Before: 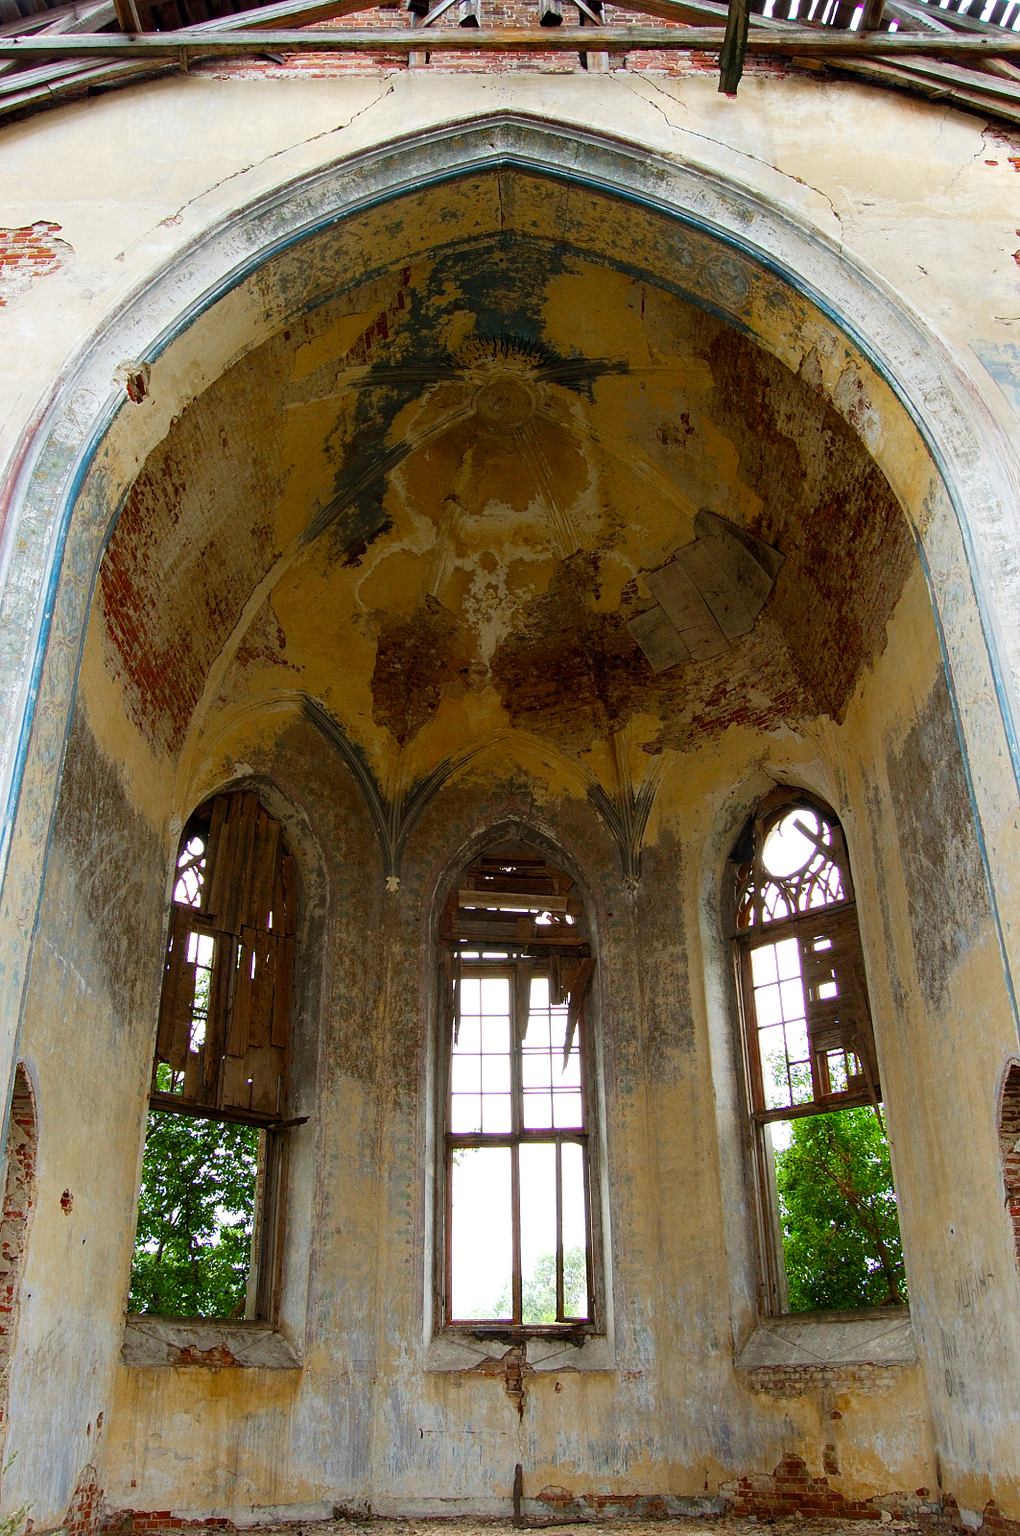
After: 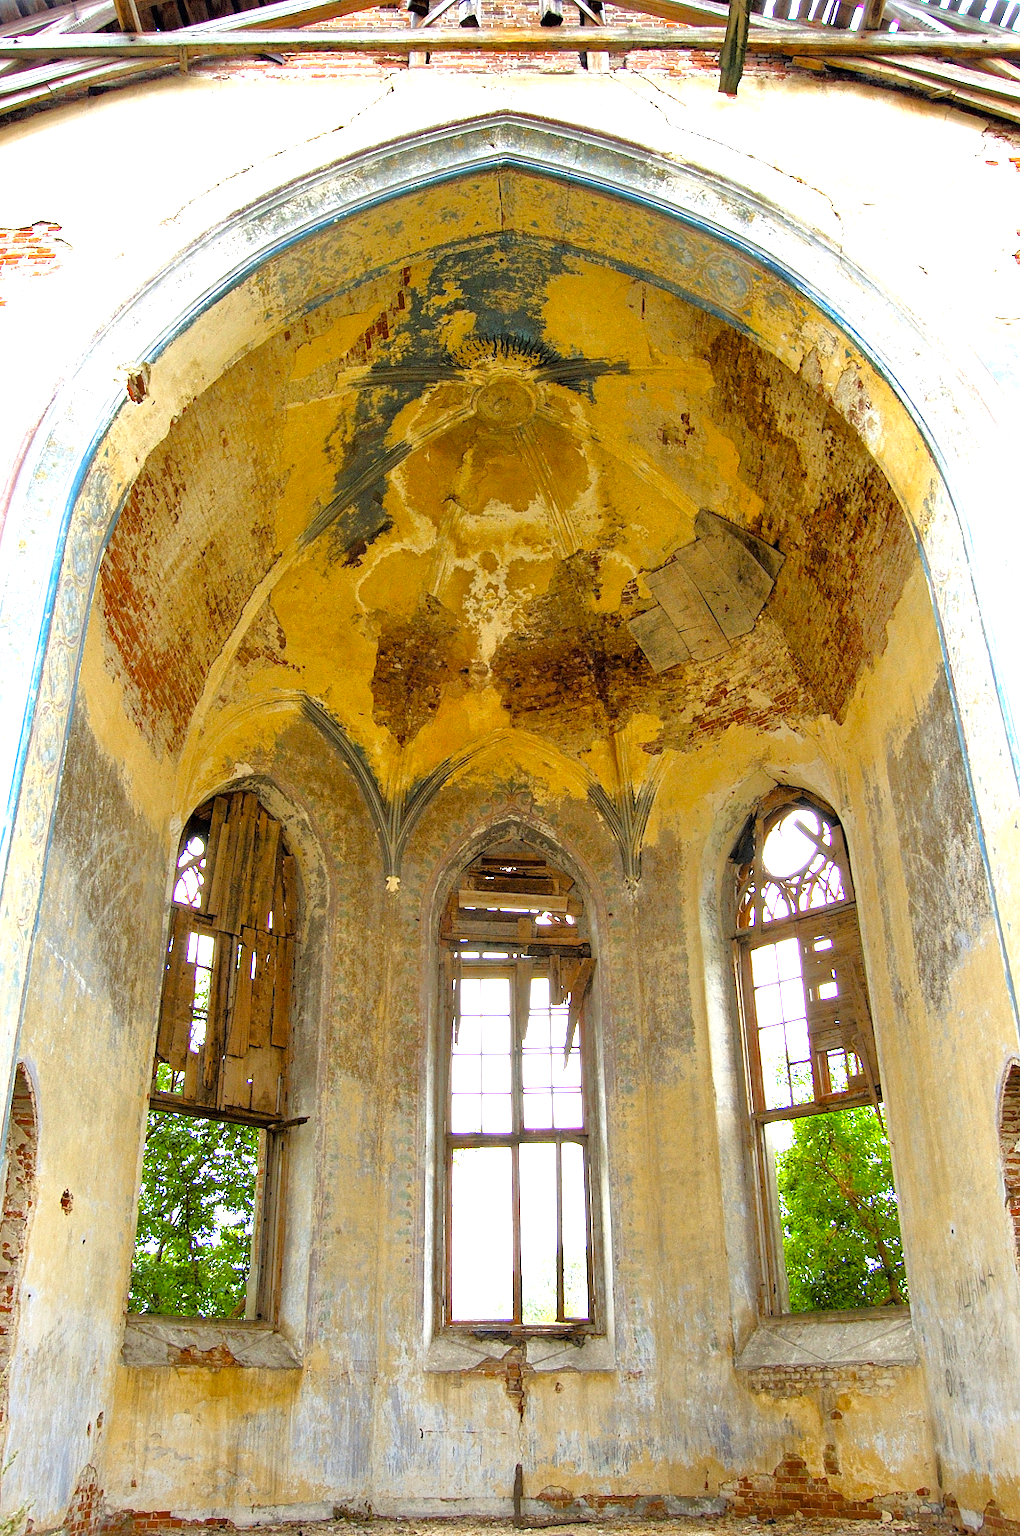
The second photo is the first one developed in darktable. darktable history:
color contrast: green-magenta contrast 0.8, blue-yellow contrast 1.1, unbound 0
exposure: black level correction 0, exposure 1.2 EV, compensate exposure bias true, compensate highlight preservation false
tone equalizer: -7 EV 0.15 EV, -6 EV 0.6 EV, -5 EV 1.15 EV, -4 EV 1.33 EV, -3 EV 1.15 EV, -2 EV 0.6 EV, -1 EV 0.15 EV, mask exposure compensation -0.5 EV
graduated density: rotation -180°, offset 24.95
